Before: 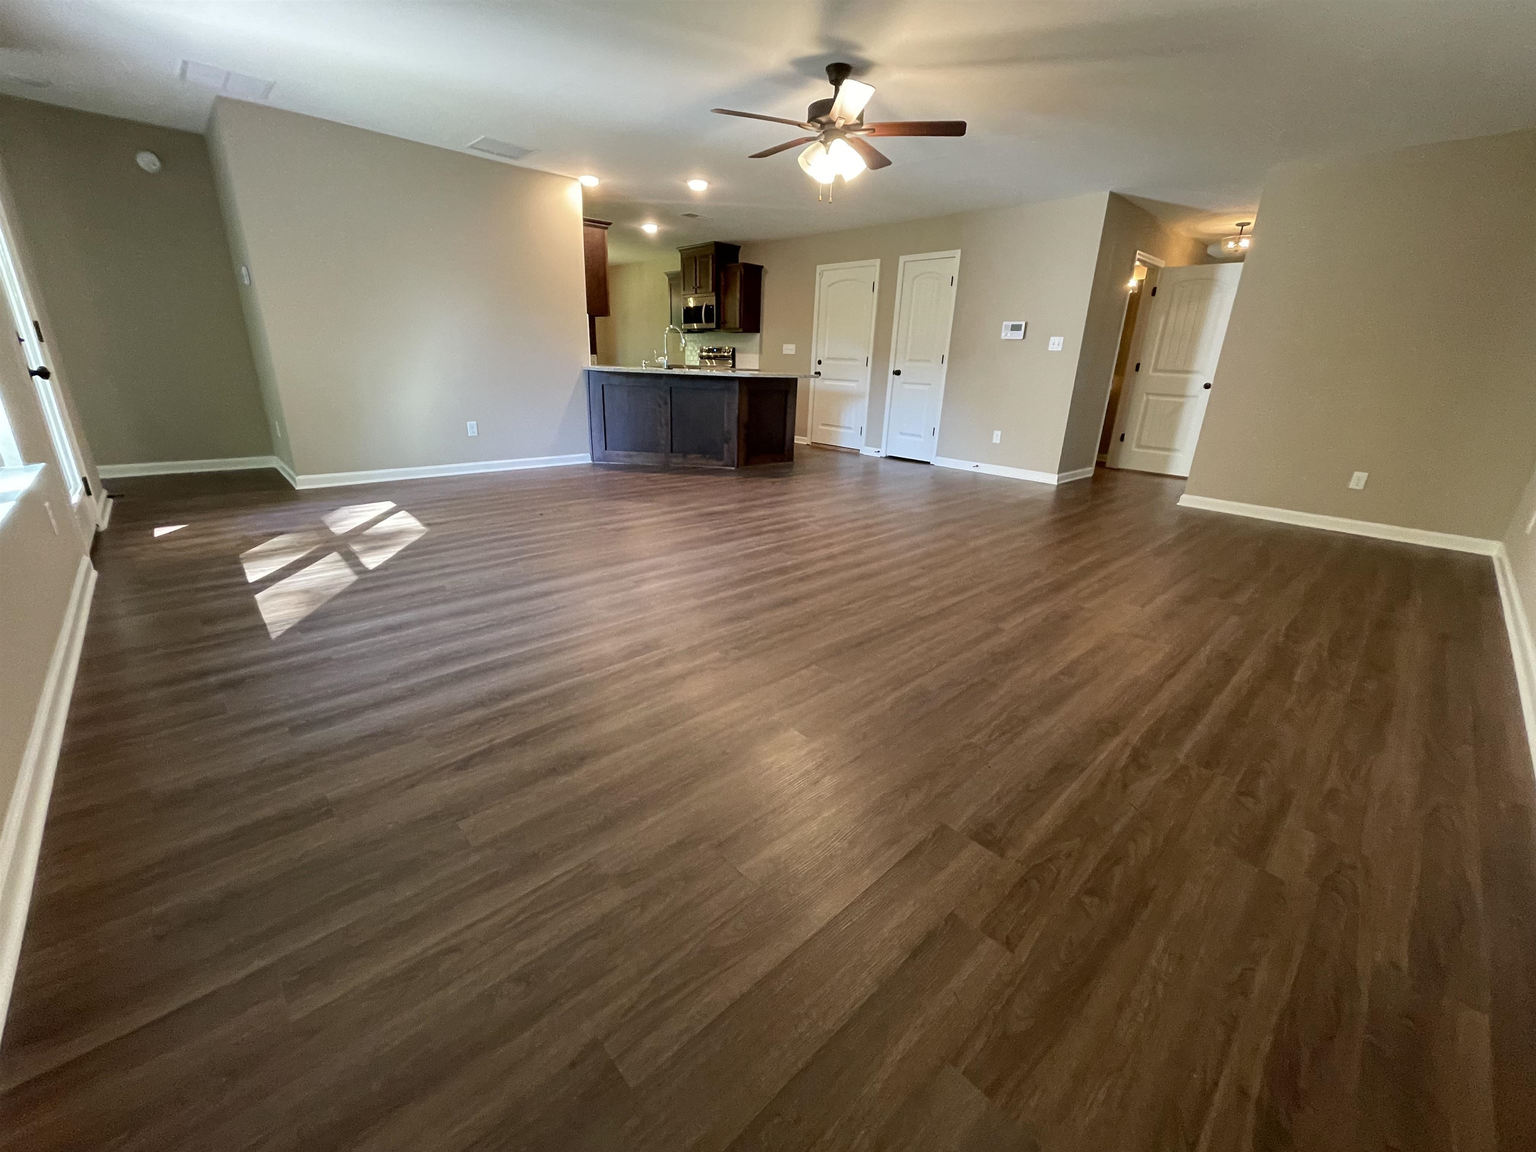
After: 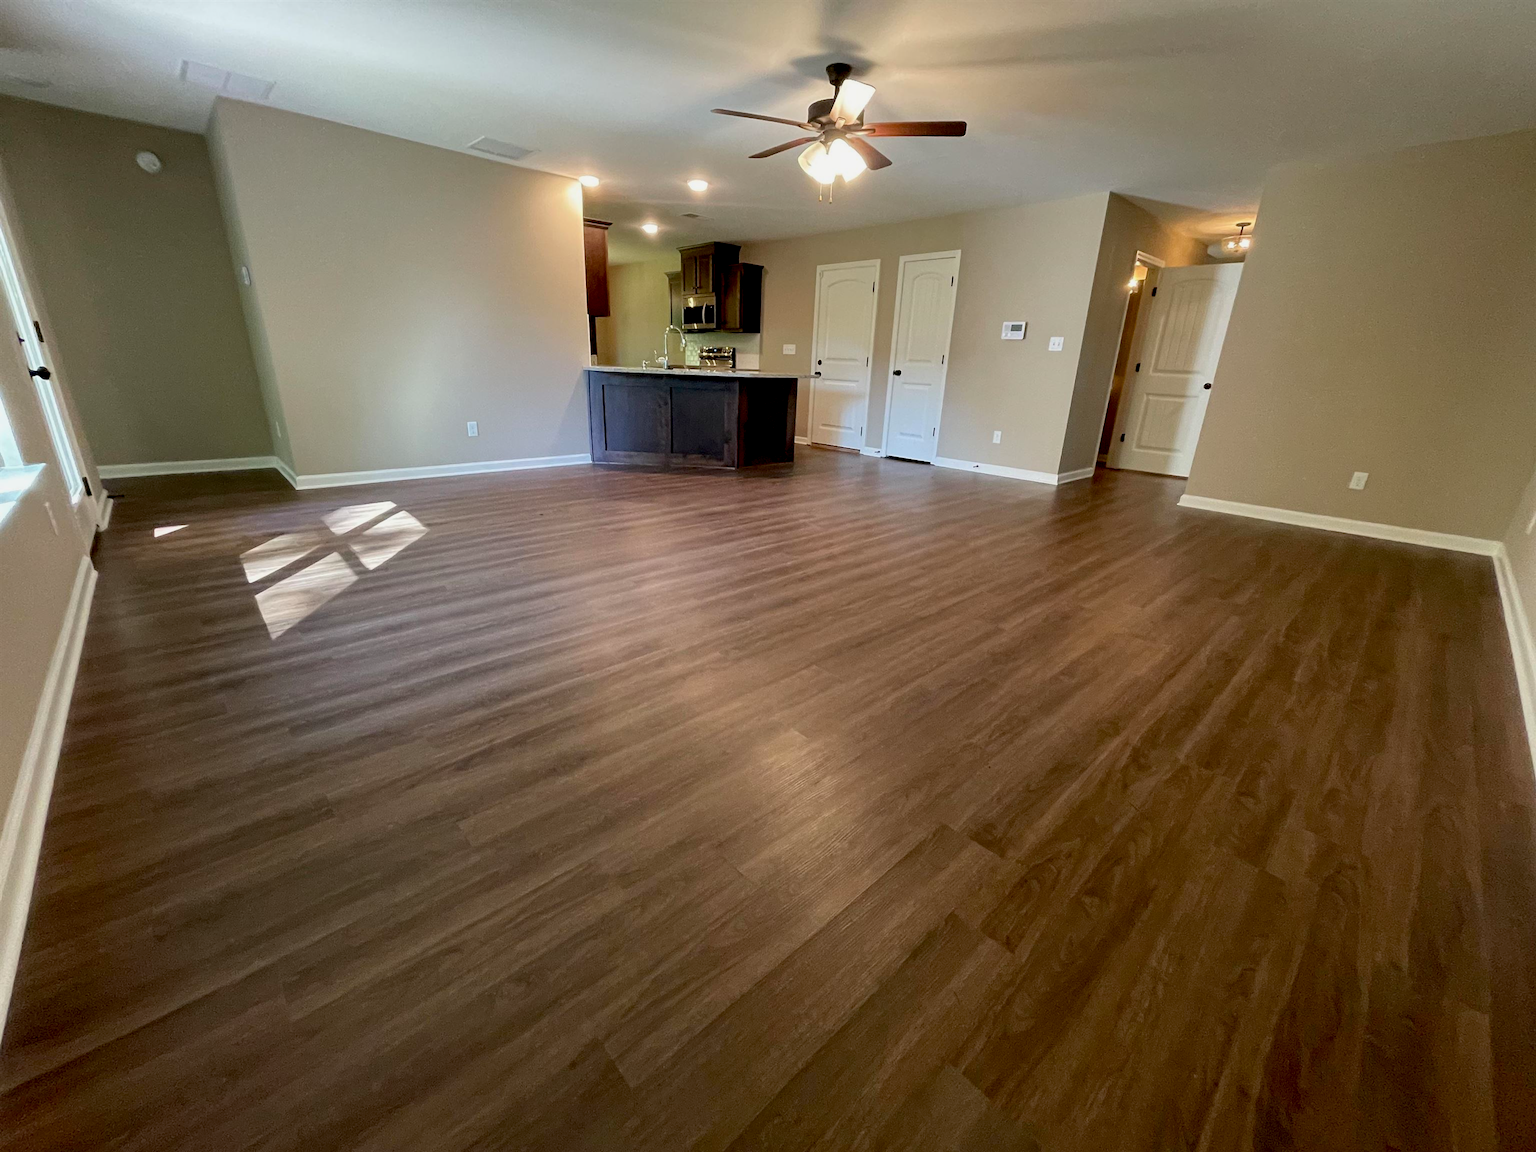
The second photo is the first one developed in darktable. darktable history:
exposure: black level correction 0.009, exposure -0.16 EV, compensate highlight preservation false
